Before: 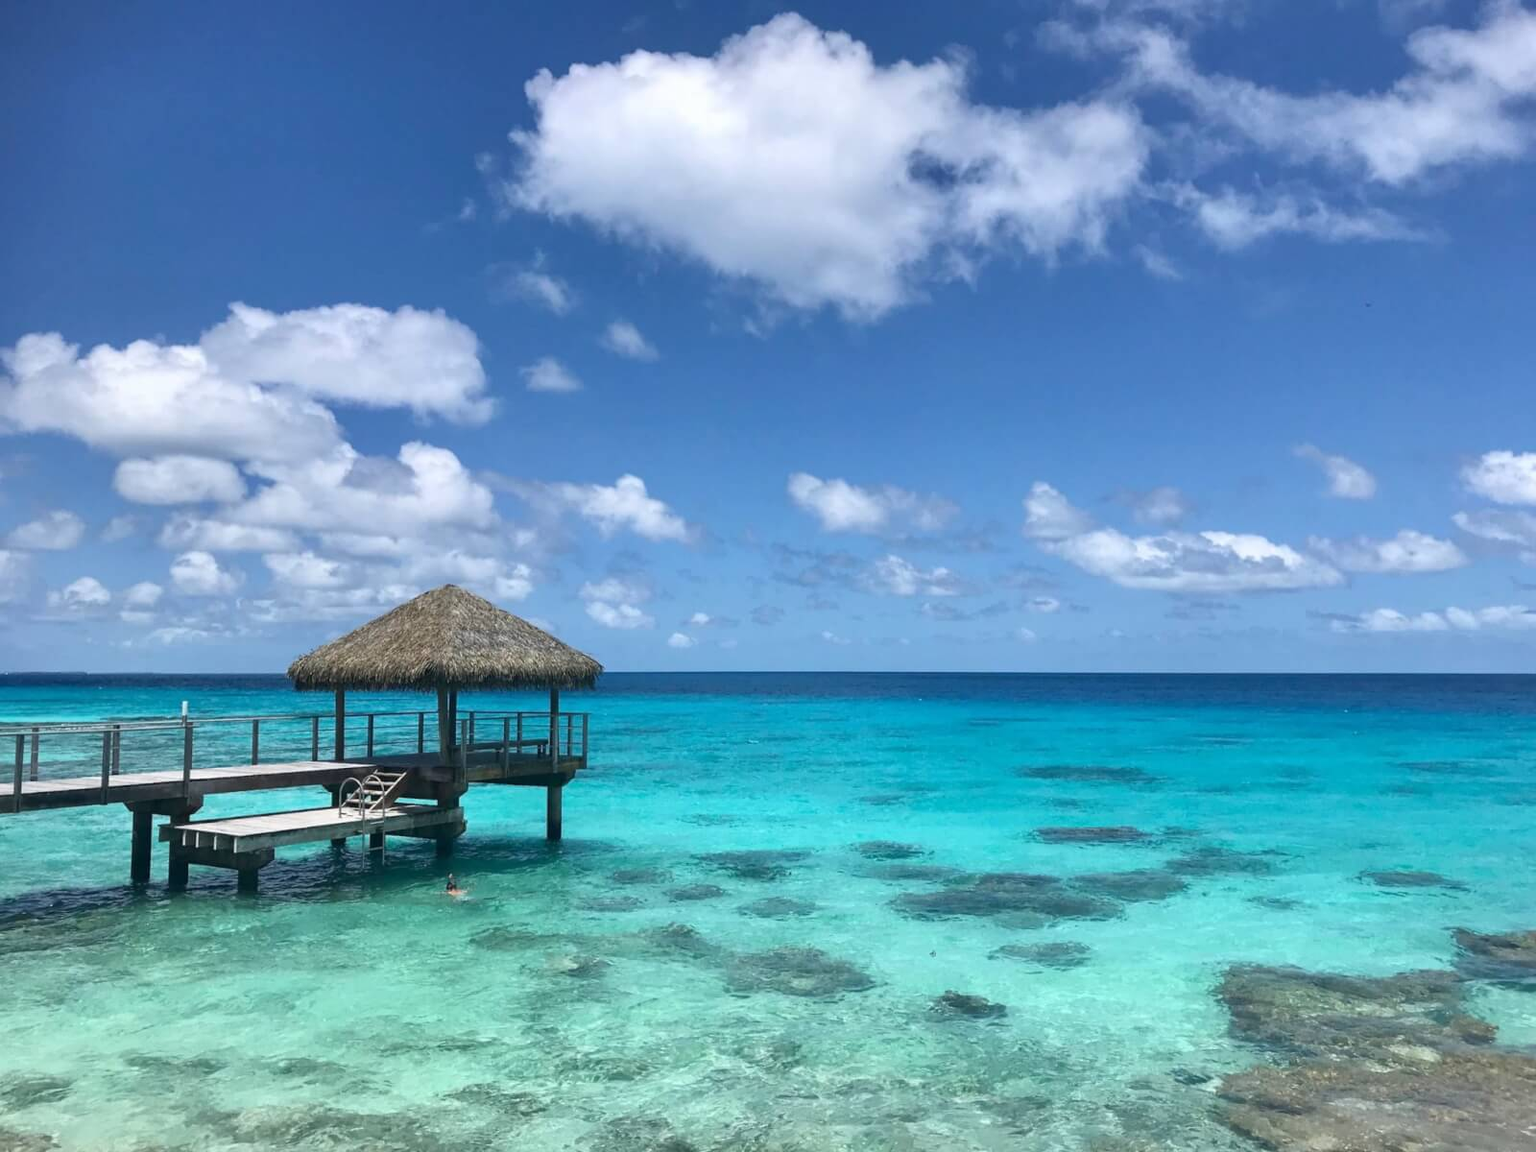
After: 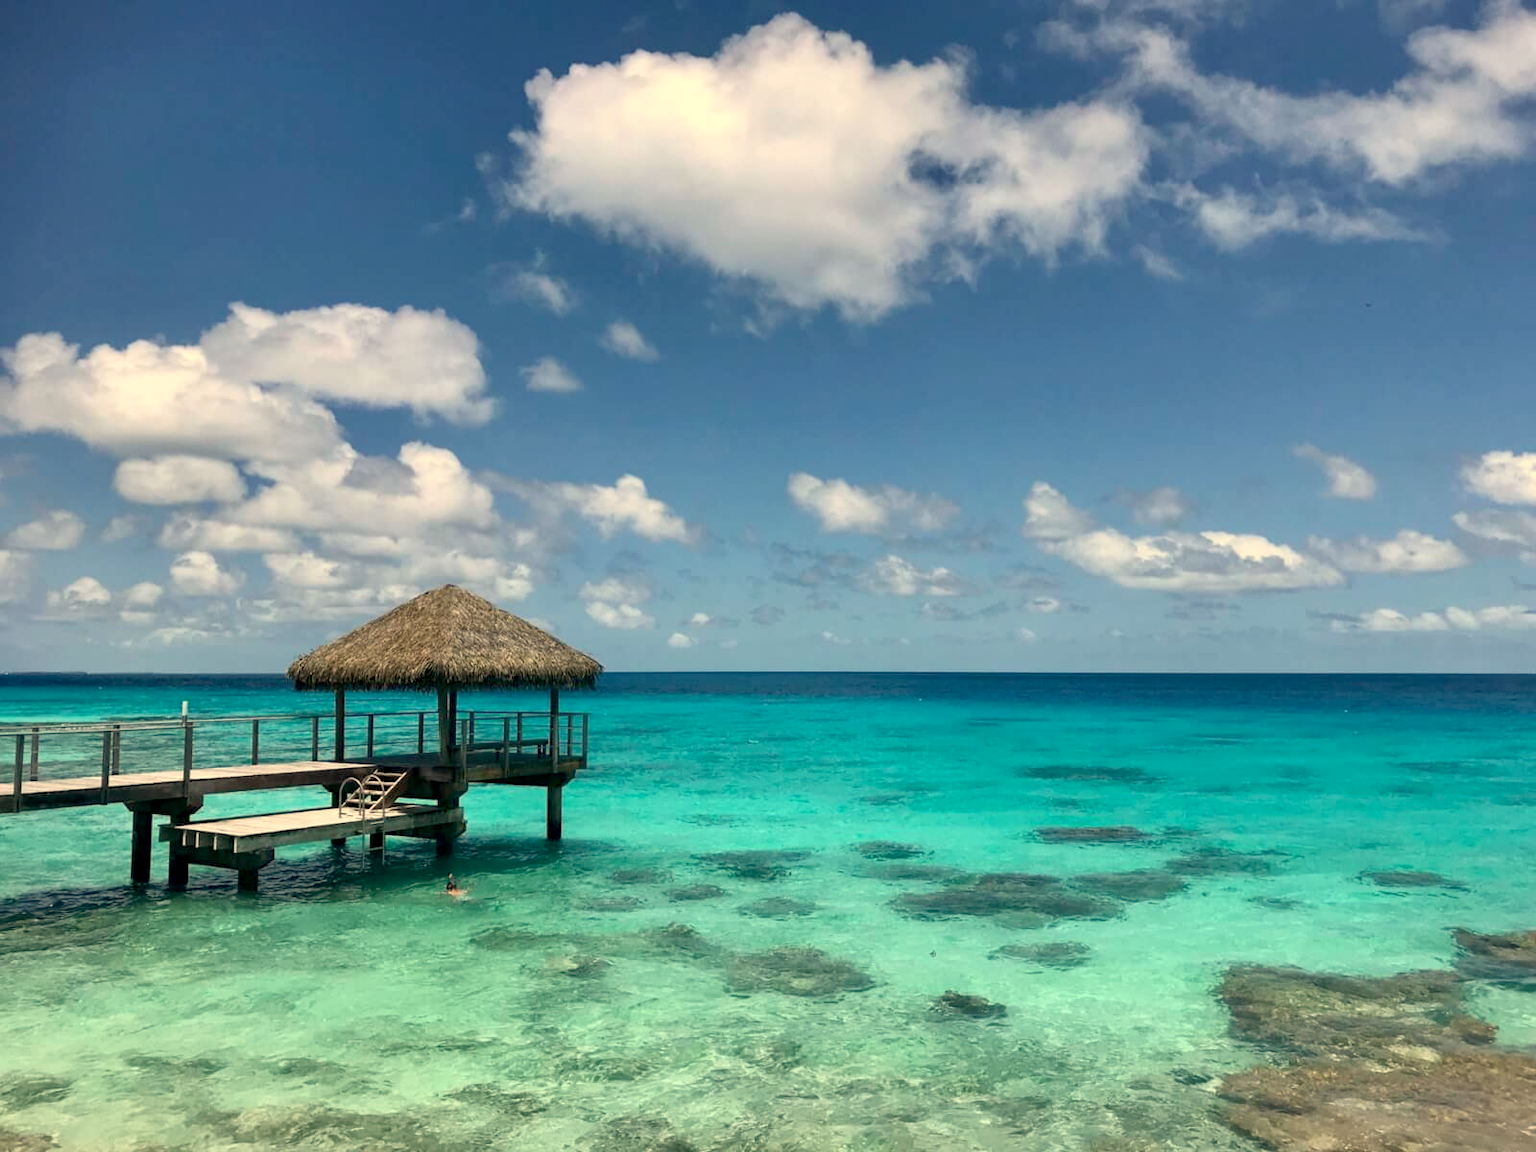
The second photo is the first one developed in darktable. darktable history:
exposure: black level correction 0.012, compensate highlight preservation false
white balance: red 1.123, blue 0.83
